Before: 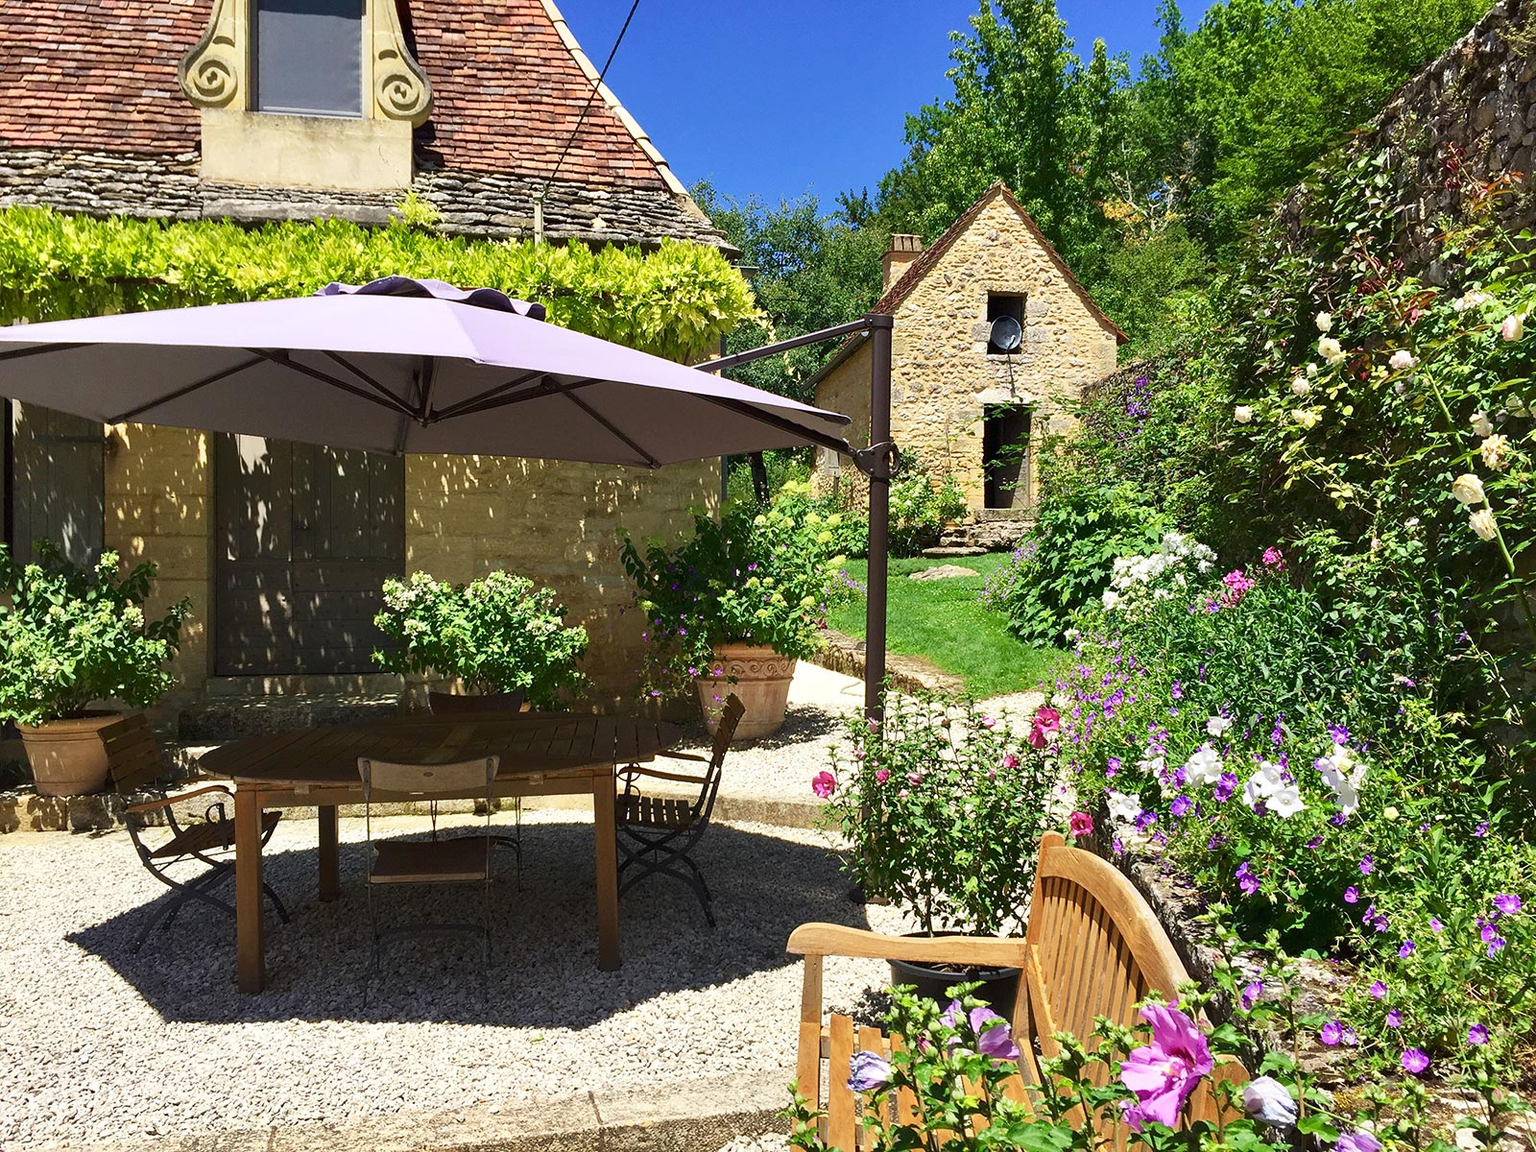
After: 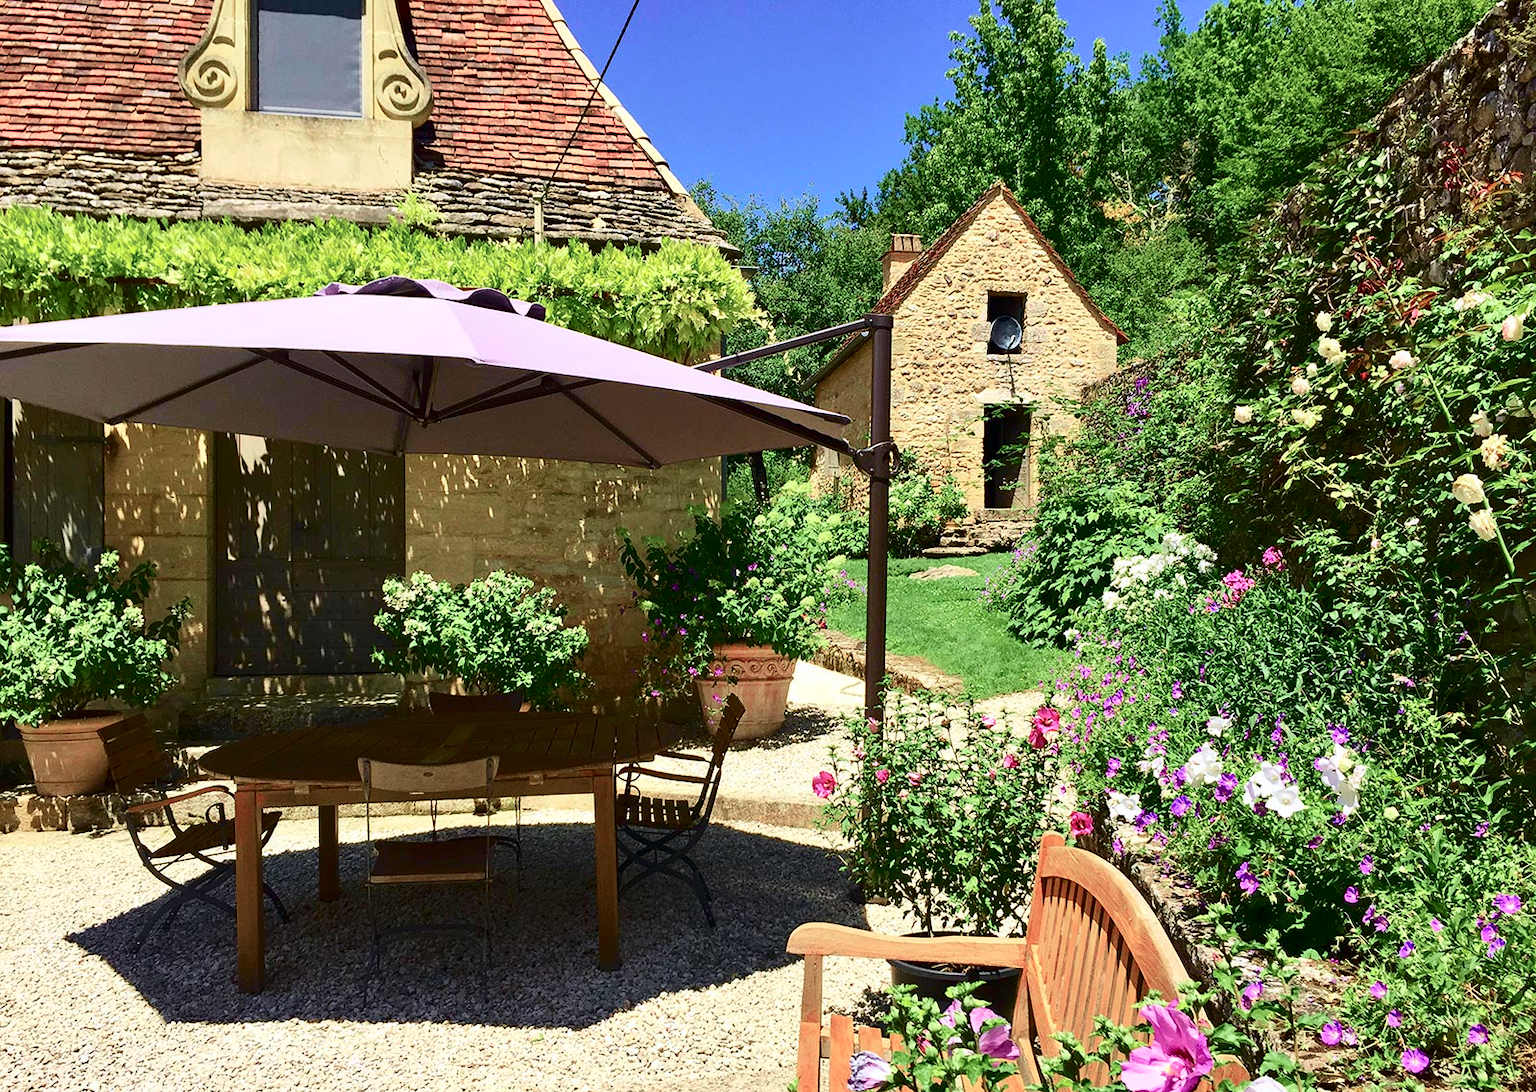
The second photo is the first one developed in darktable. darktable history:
tone curve: curves: ch0 [(0, 0) (0.033, 0.016) (0.171, 0.127) (0.33, 0.331) (0.432, 0.475) (0.601, 0.665) (0.843, 0.876) (1, 1)]; ch1 [(0, 0) (0.339, 0.349) (0.445, 0.42) (0.476, 0.47) (0.501, 0.499) (0.516, 0.525) (0.548, 0.563) (0.584, 0.633) (0.728, 0.746) (1, 1)]; ch2 [(0, 0) (0.327, 0.324) (0.417, 0.44) (0.46, 0.453) (0.502, 0.498) (0.517, 0.524) (0.53, 0.554) (0.579, 0.599) (0.745, 0.704) (1, 1)], color space Lab, independent channels, preserve colors none
crop and rotate: top 0.012%, bottom 5.078%
